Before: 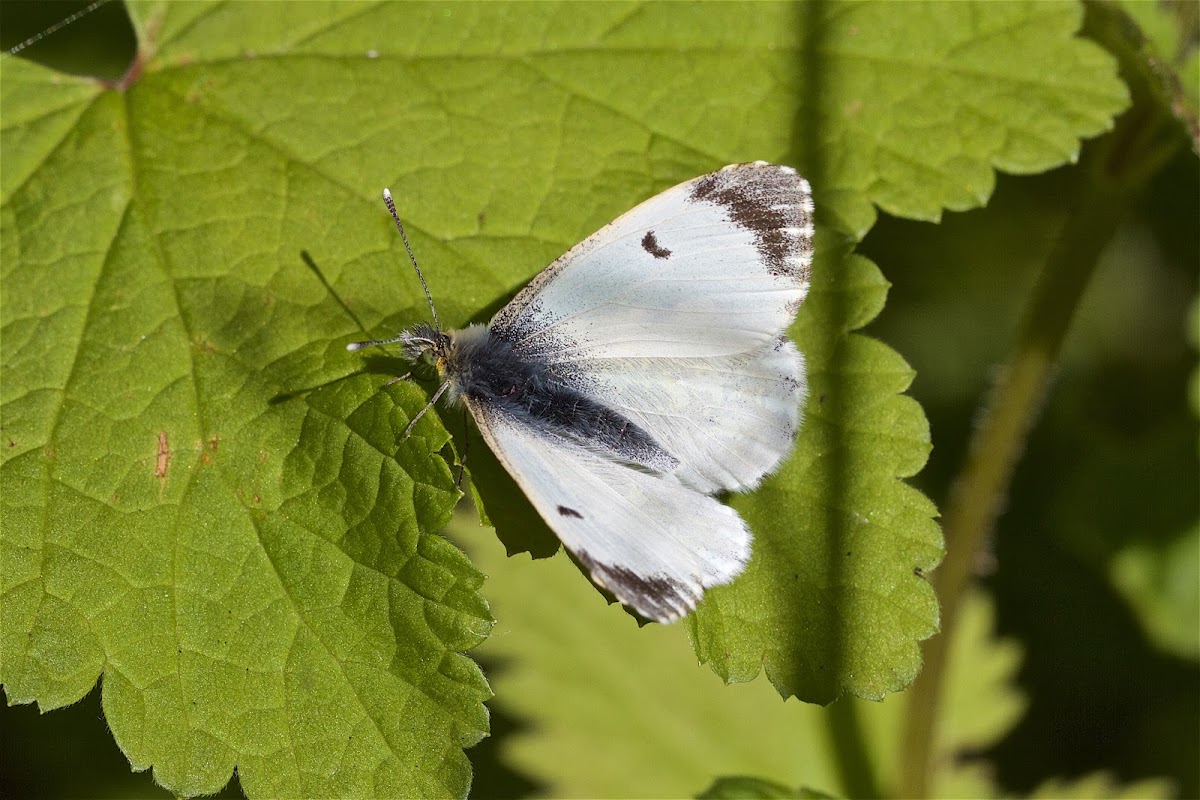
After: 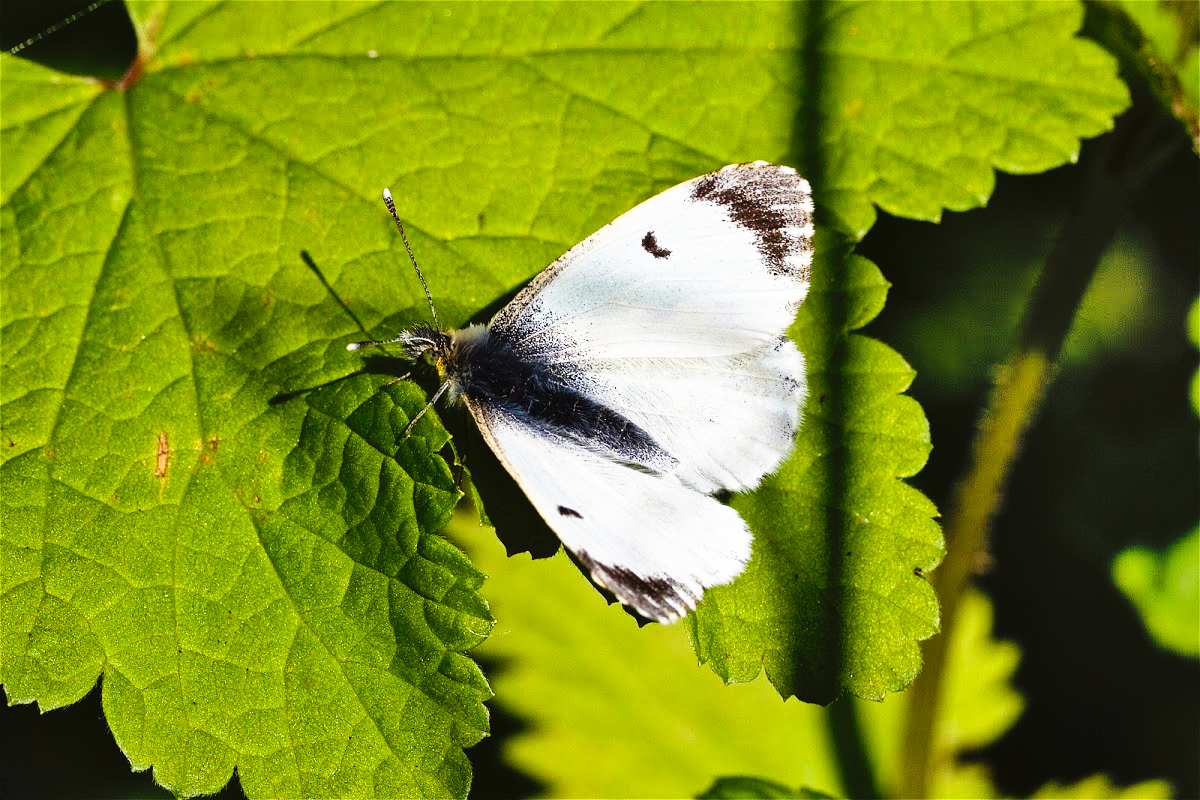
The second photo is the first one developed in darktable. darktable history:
shadows and highlights: shadows 75, highlights -25, soften with gaussian
rotate and perspective: automatic cropping original format, crop left 0, crop top 0
tone curve: curves: ch0 [(0, 0) (0.003, 0.03) (0.011, 0.022) (0.025, 0.018) (0.044, 0.031) (0.069, 0.035) (0.1, 0.04) (0.136, 0.046) (0.177, 0.063) (0.224, 0.087) (0.277, 0.15) (0.335, 0.252) (0.399, 0.354) (0.468, 0.475) (0.543, 0.602) (0.623, 0.73) (0.709, 0.856) (0.801, 0.945) (0.898, 0.987) (1, 1)], preserve colors none
